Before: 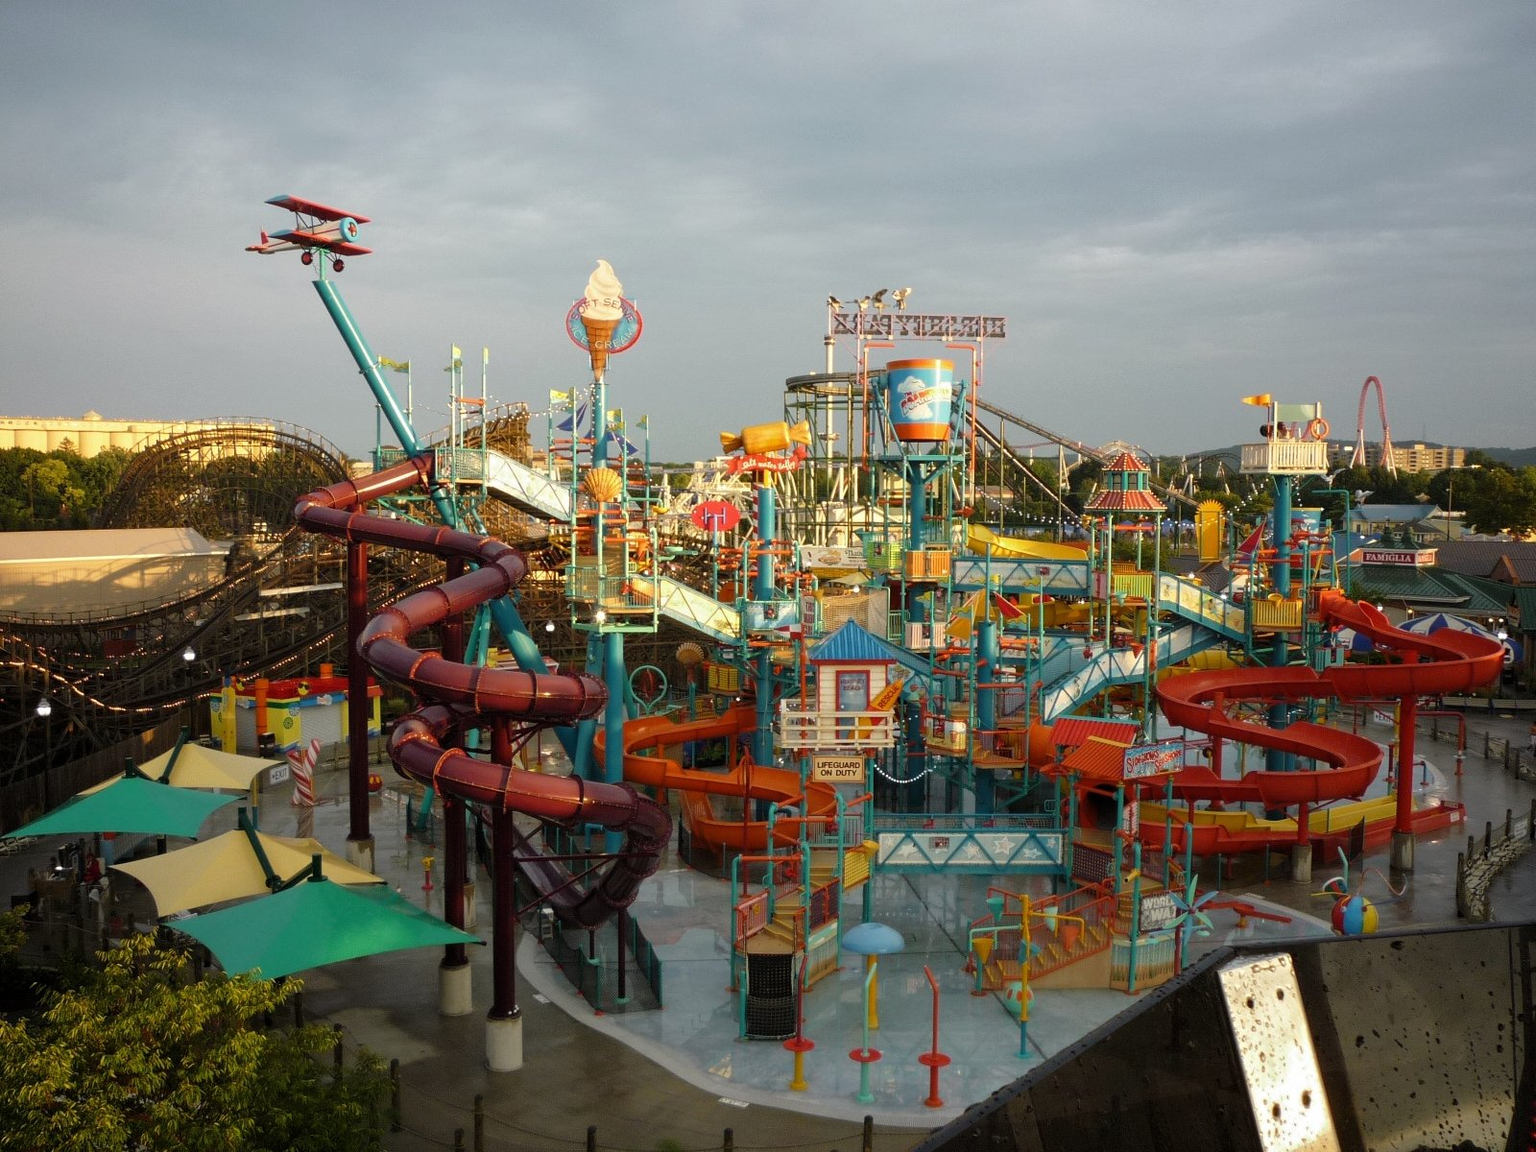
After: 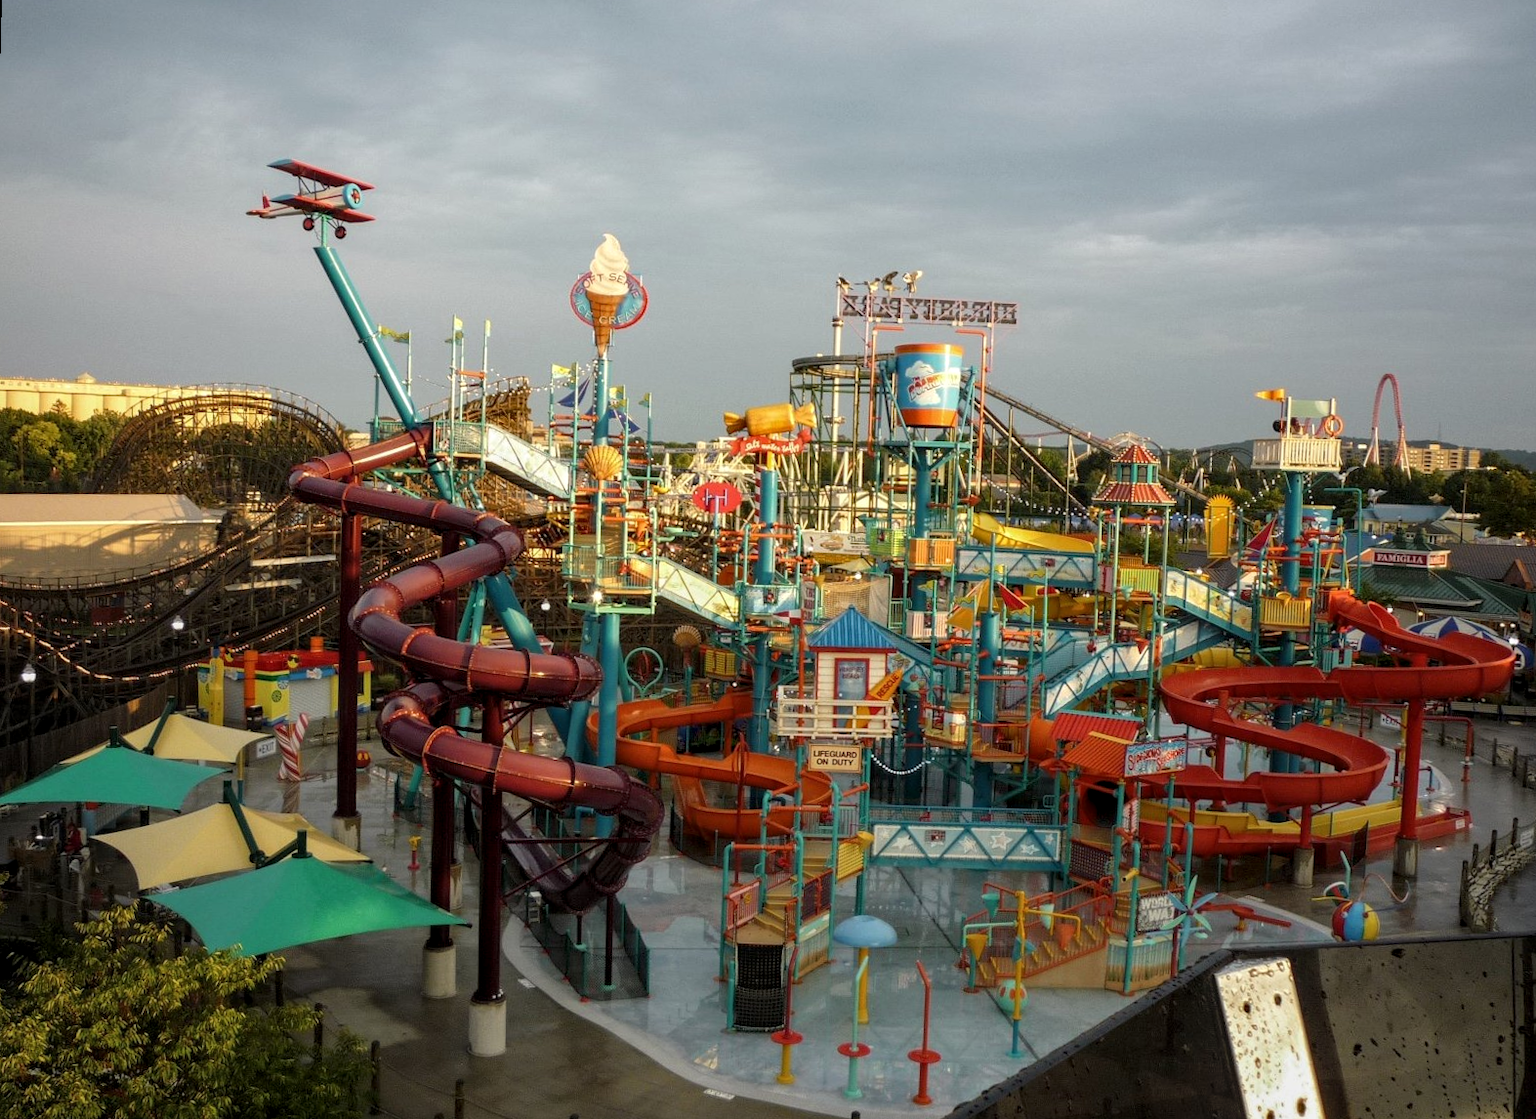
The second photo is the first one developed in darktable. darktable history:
local contrast: on, module defaults
rotate and perspective: rotation 1.57°, crop left 0.018, crop right 0.982, crop top 0.039, crop bottom 0.961
